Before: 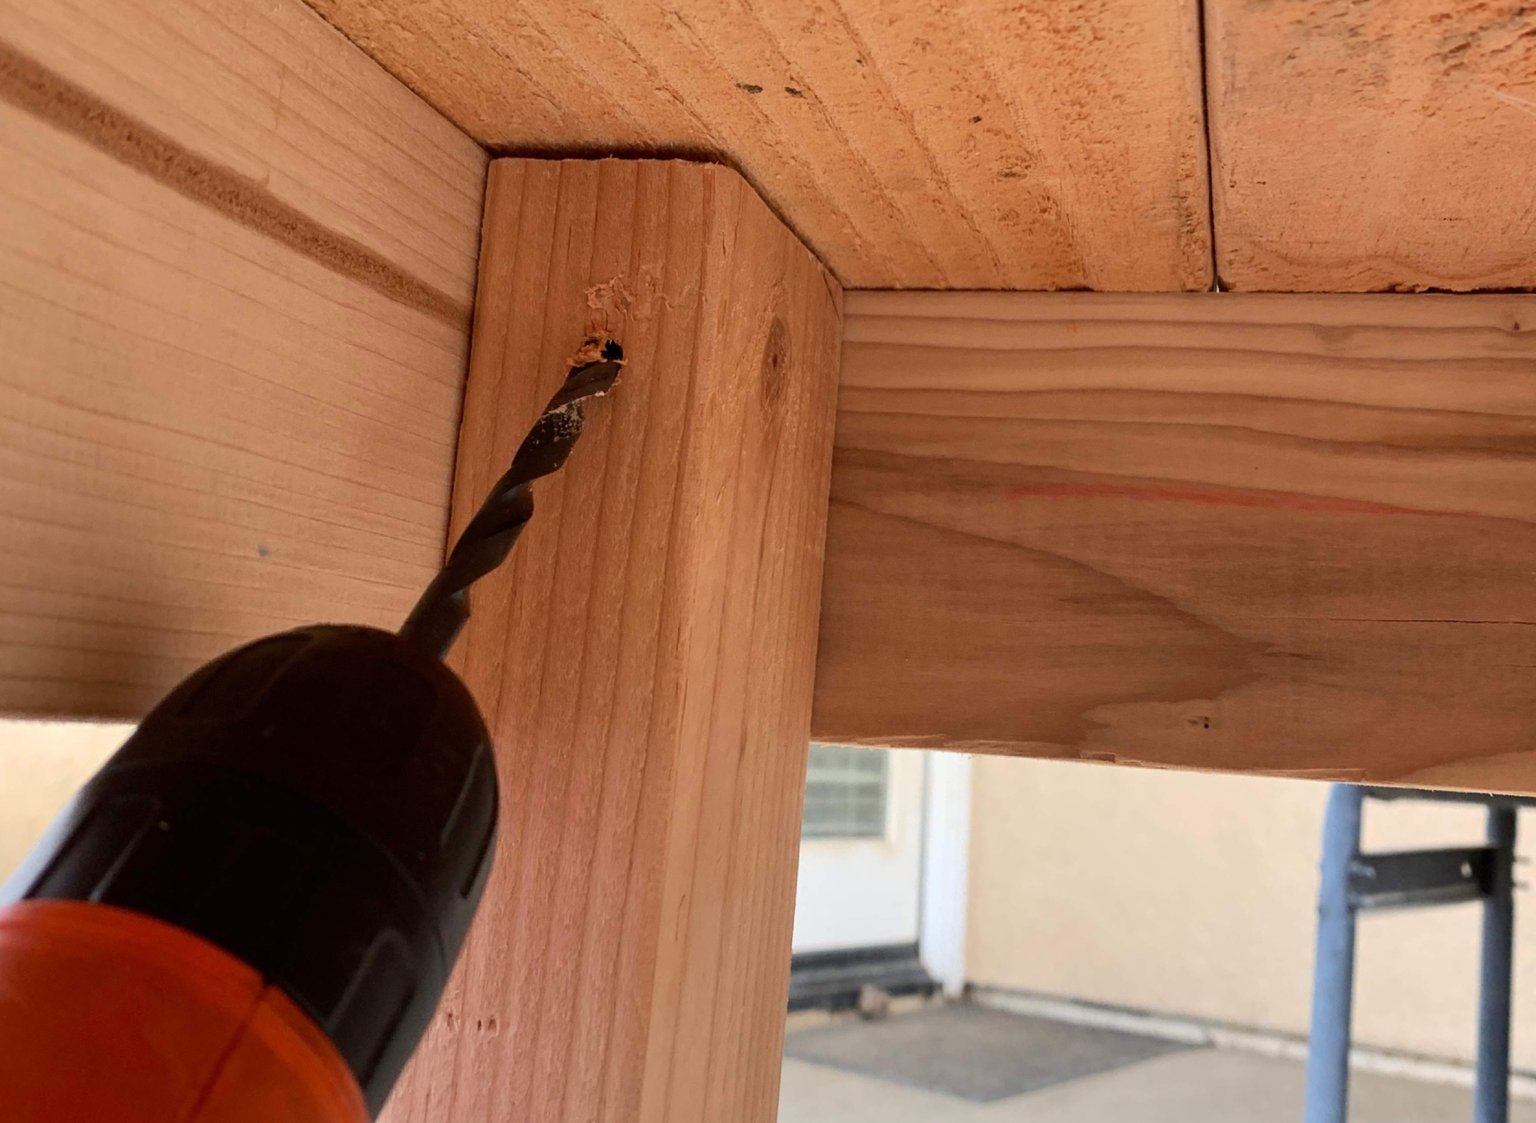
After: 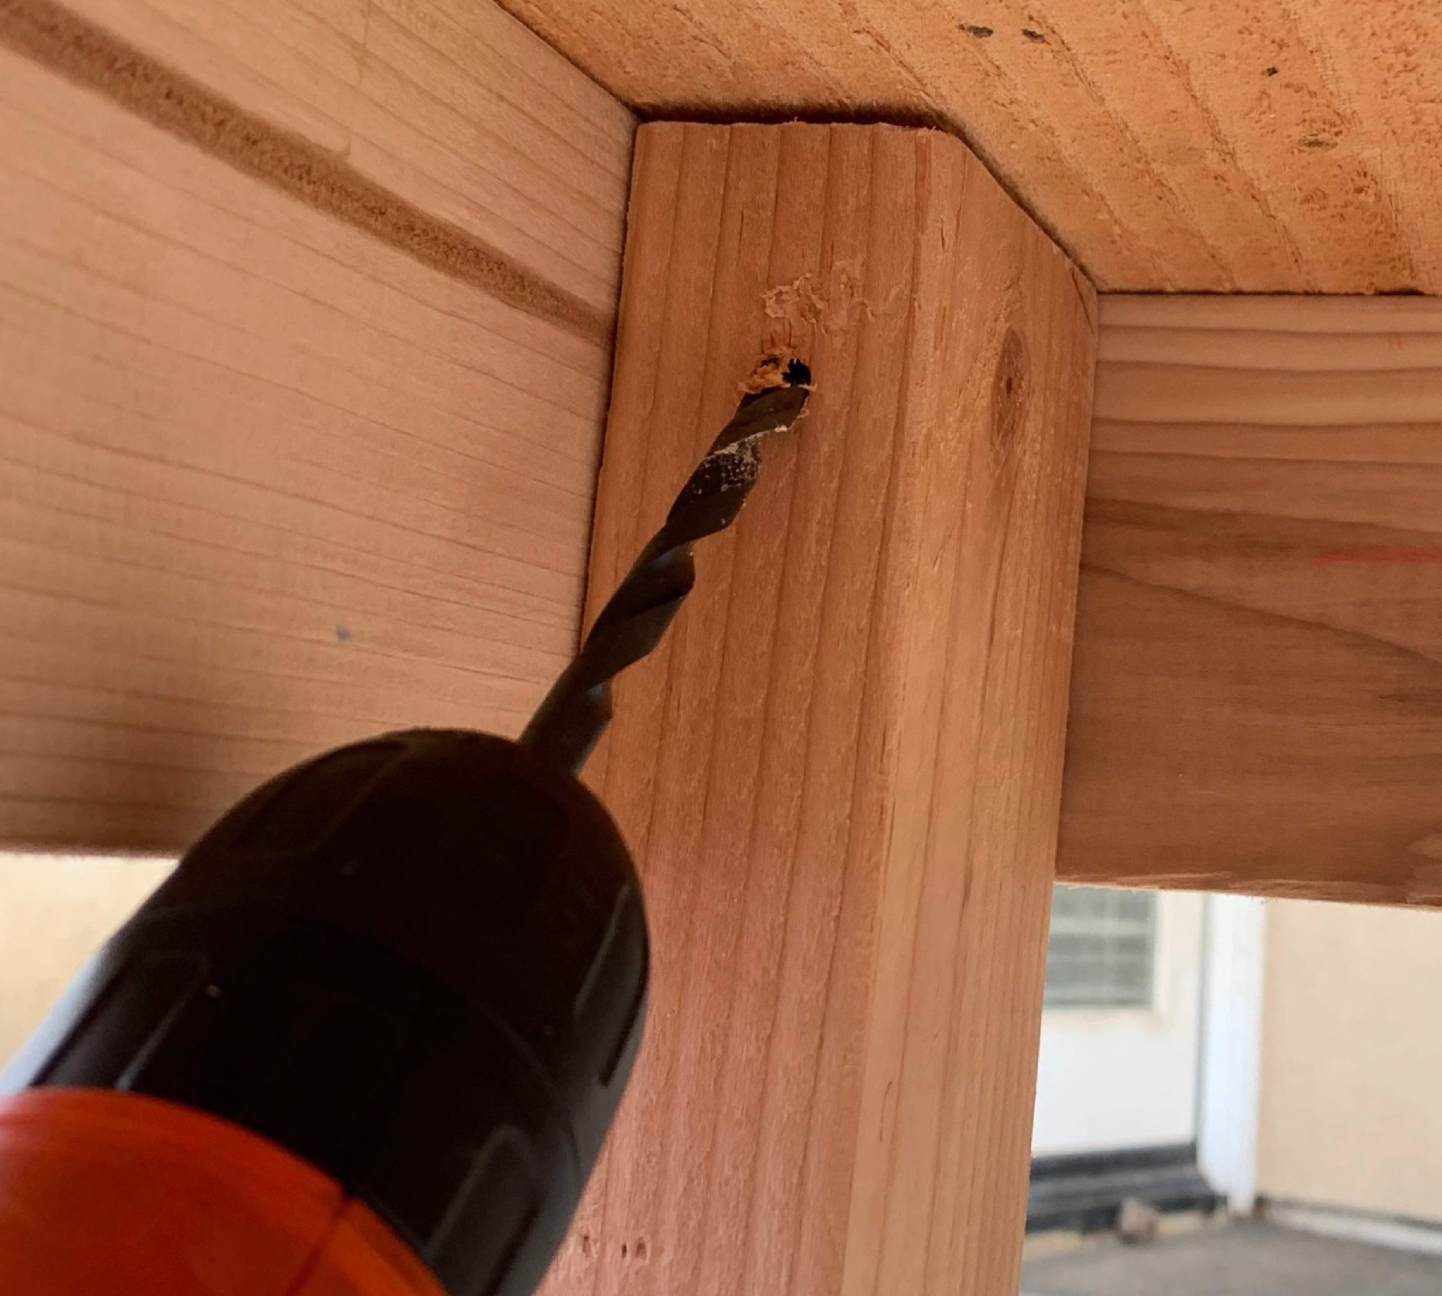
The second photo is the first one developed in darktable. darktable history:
crop: top 5.788%, right 27.87%, bottom 5.551%
color zones: curves: ch0 [(0, 0.5) (0.143, 0.5) (0.286, 0.456) (0.429, 0.5) (0.571, 0.5) (0.714, 0.5) (0.857, 0.5) (1, 0.5)]; ch1 [(0, 0.5) (0.143, 0.5) (0.286, 0.422) (0.429, 0.5) (0.571, 0.5) (0.714, 0.5) (0.857, 0.5) (1, 0.5)]
